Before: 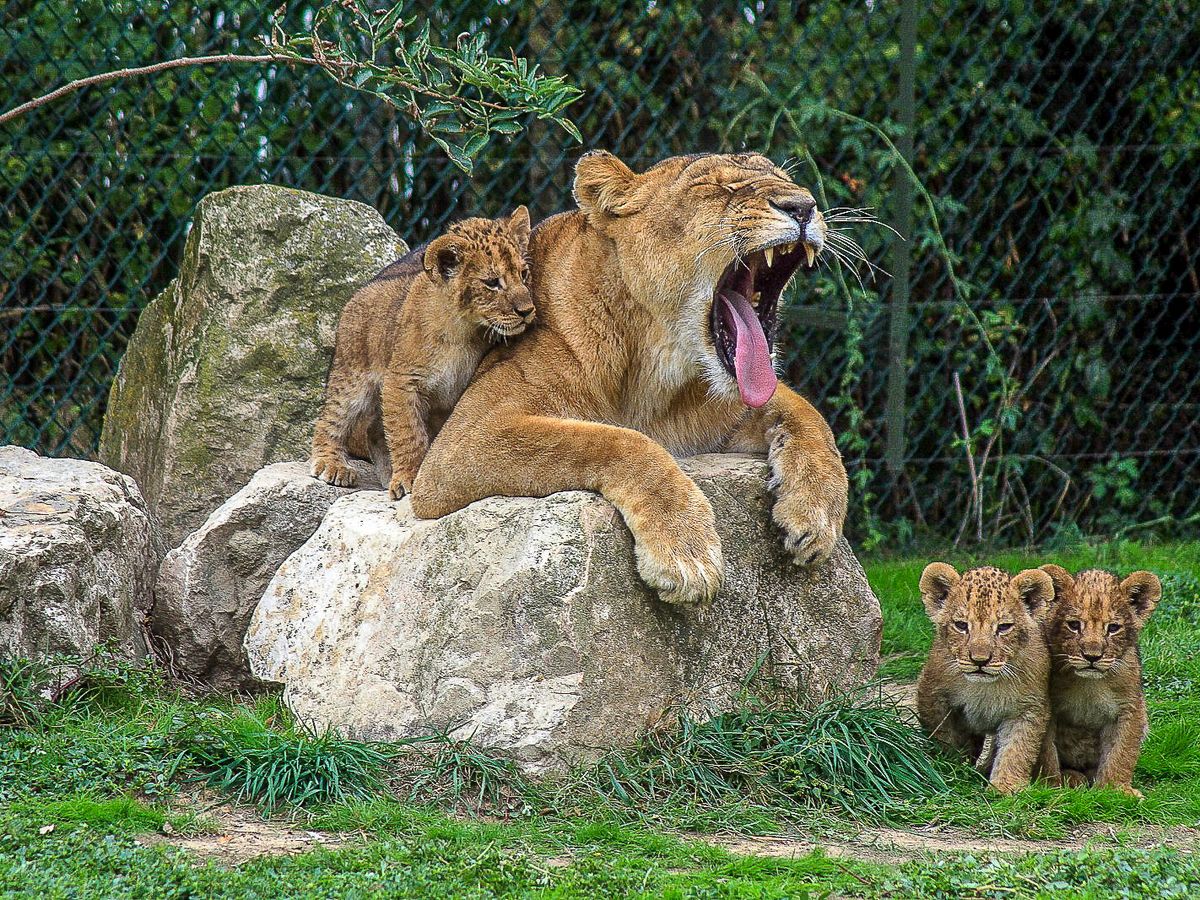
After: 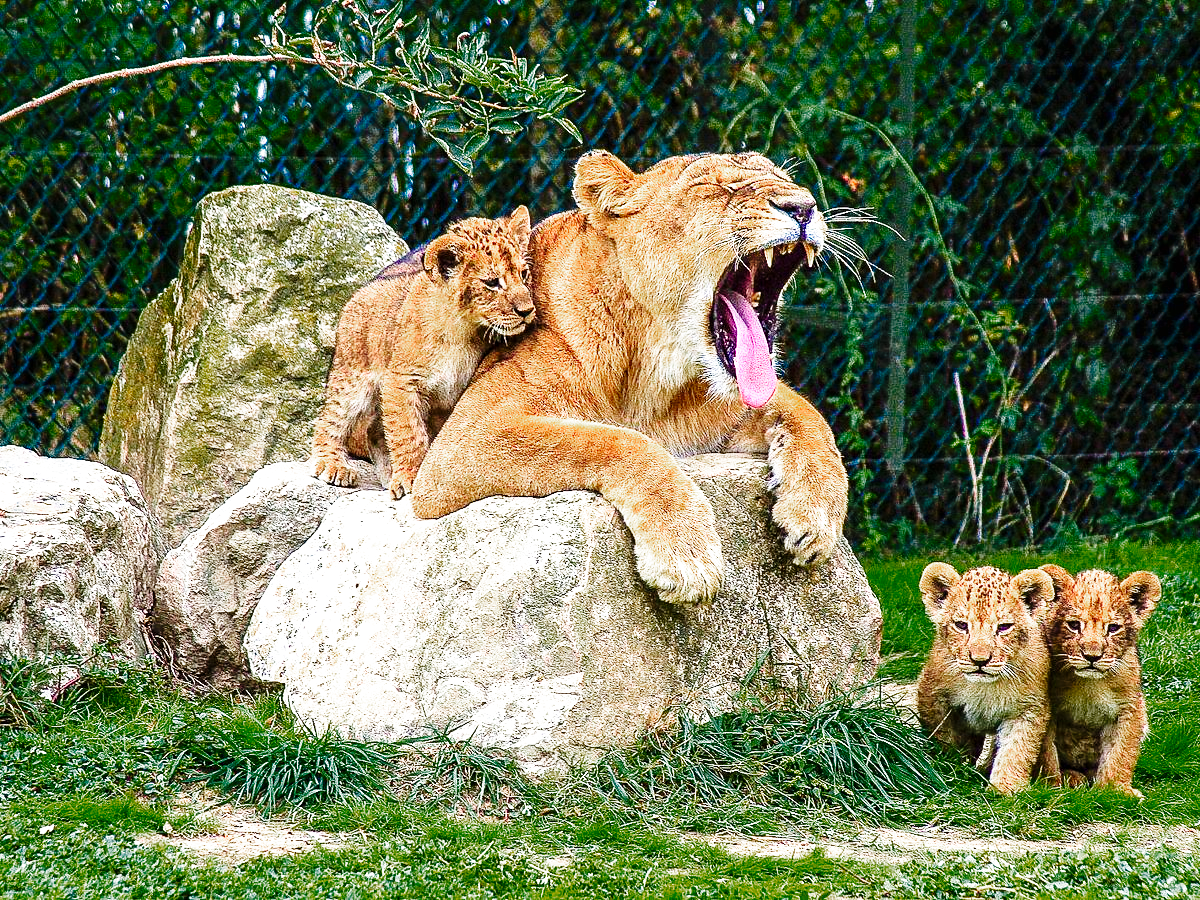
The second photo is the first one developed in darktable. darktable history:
color zones: curves: ch0 [(0, 0.553) (0.123, 0.58) (0.23, 0.419) (0.468, 0.155) (0.605, 0.132) (0.723, 0.063) (0.833, 0.172) (0.921, 0.468)]; ch1 [(0.025, 0.645) (0.229, 0.584) (0.326, 0.551) (0.537, 0.446) (0.599, 0.911) (0.708, 1) (0.805, 0.944)]; ch2 [(0.086, 0.468) (0.254, 0.464) (0.638, 0.564) (0.702, 0.592) (0.768, 0.564)]
tone equalizer: -8 EV -0.417 EV, -7 EV -0.389 EV, -6 EV -0.333 EV, -5 EV -0.222 EV, -3 EV 0.222 EV, -2 EV 0.333 EV, -1 EV 0.389 EV, +0 EV 0.417 EV, edges refinement/feathering 500, mask exposure compensation -1.57 EV, preserve details no
velvia: on, module defaults
base curve: curves: ch0 [(0, 0) (0.028, 0.03) (0.105, 0.232) (0.387, 0.748) (0.754, 0.968) (1, 1)], fusion 1, exposure shift 0.576, preserve colors none
